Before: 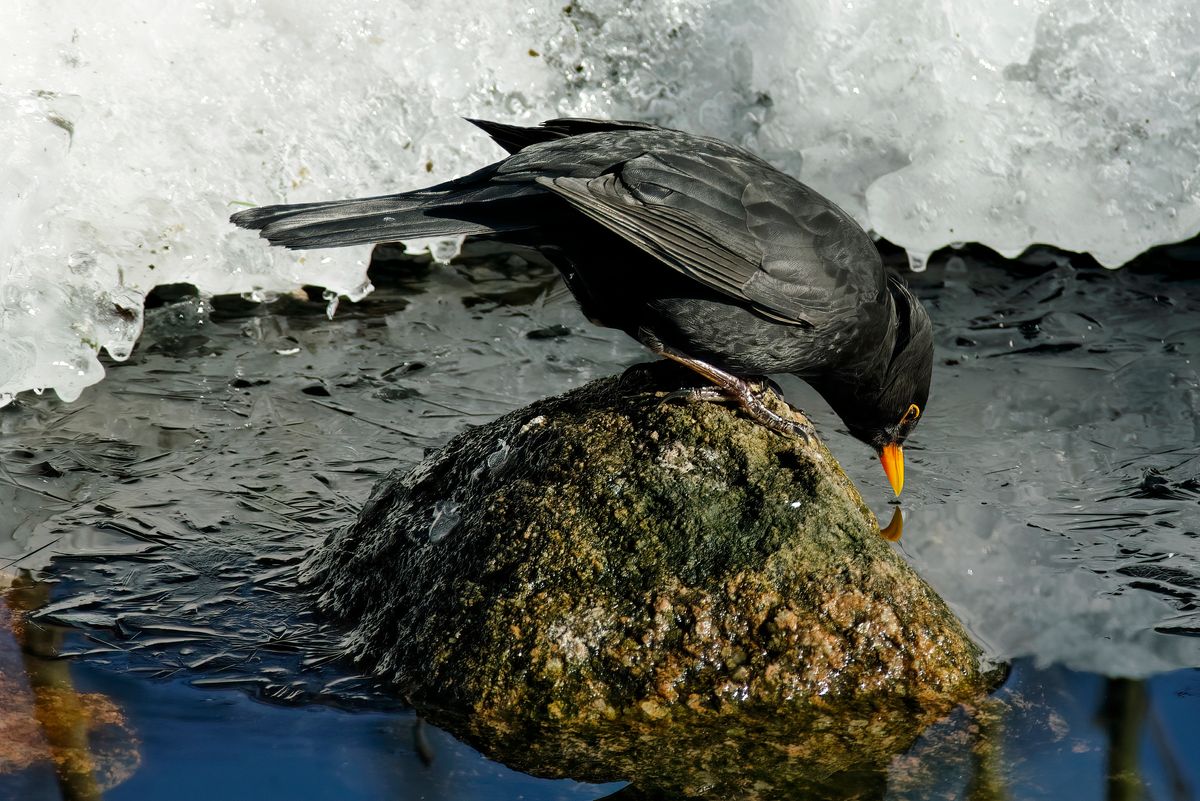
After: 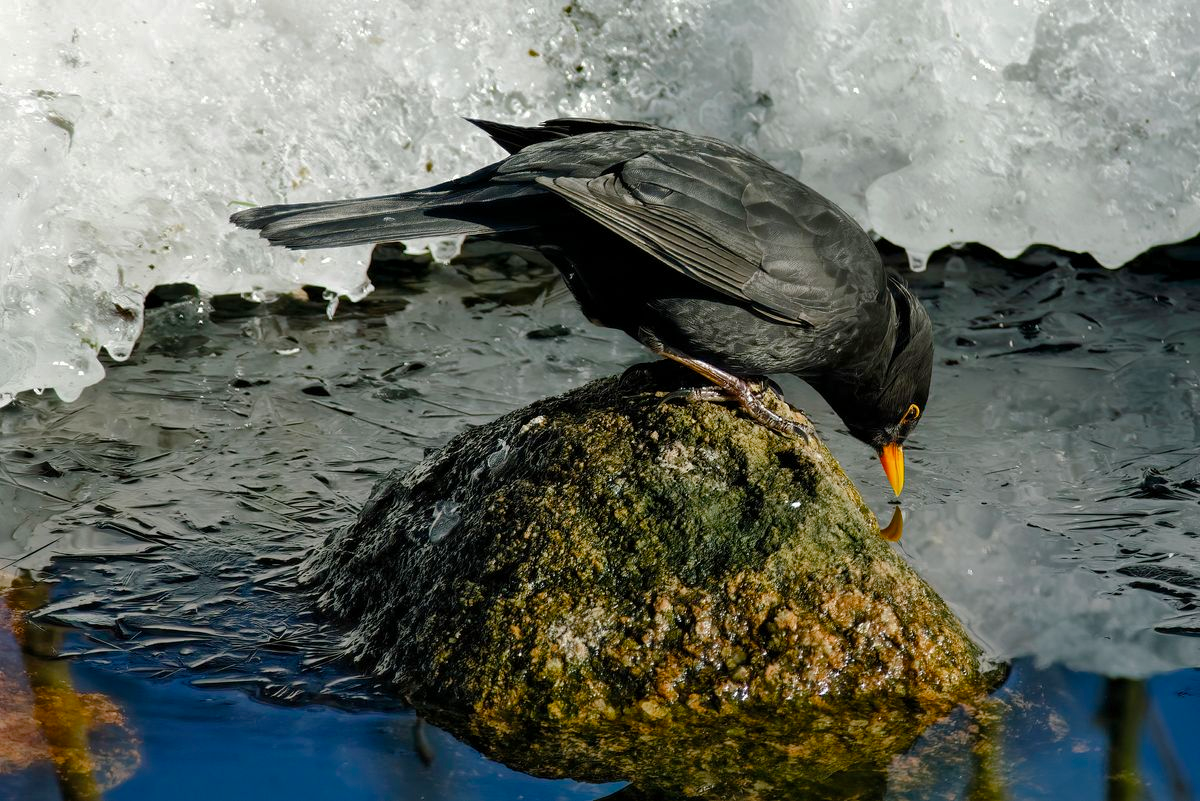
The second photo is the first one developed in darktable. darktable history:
color balance rgb: perceptual saturation grading › global saturation 20%, perceptual saturation grading › highlights -25%, perceptual saturation grading › shadows 25%
shadows and highlights: shadows 30
